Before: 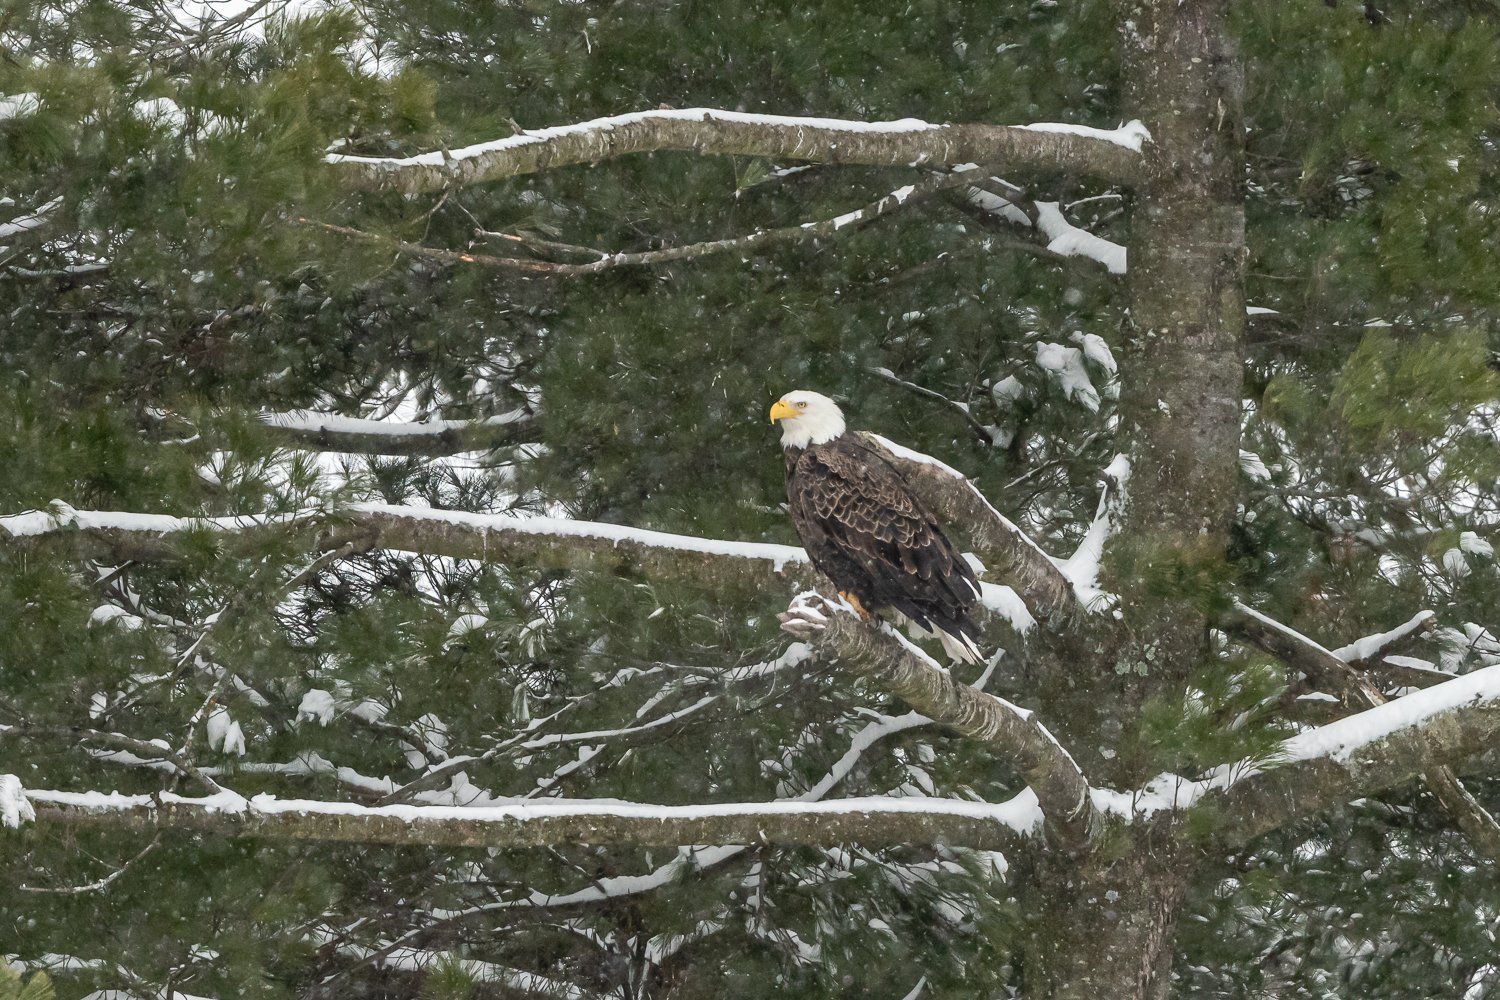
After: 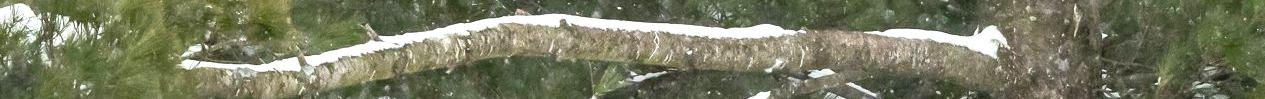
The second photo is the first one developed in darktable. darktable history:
crop and rotate: left 9.644%, top 9.491%, right 6.021%, bottom 80.509%
exposure: black level correction 0, exposure 0.68 EV, compensate exposure bias true, compensate highlight preservation false
contrast brightness saturation: contrast 0.1, brightness 0.03, saturation 0.09
